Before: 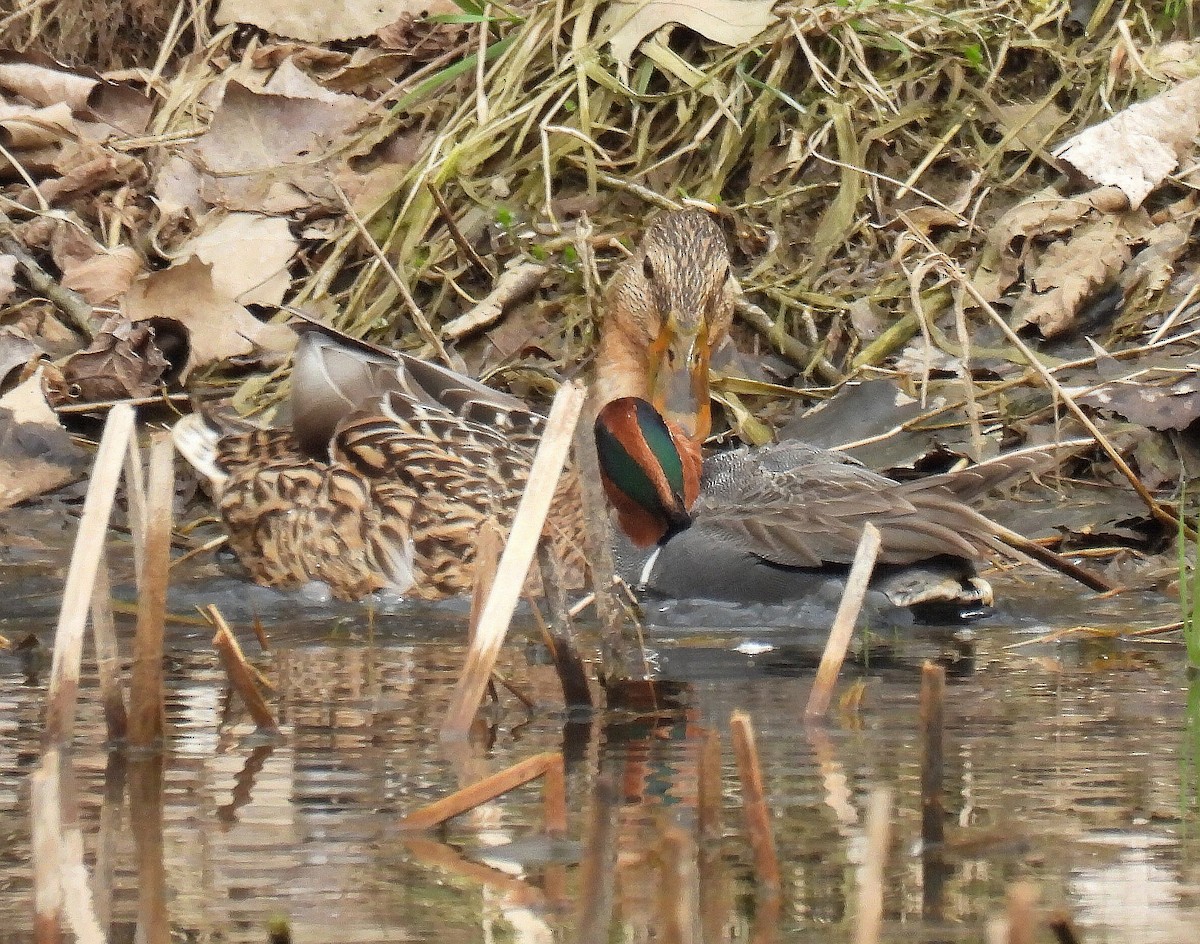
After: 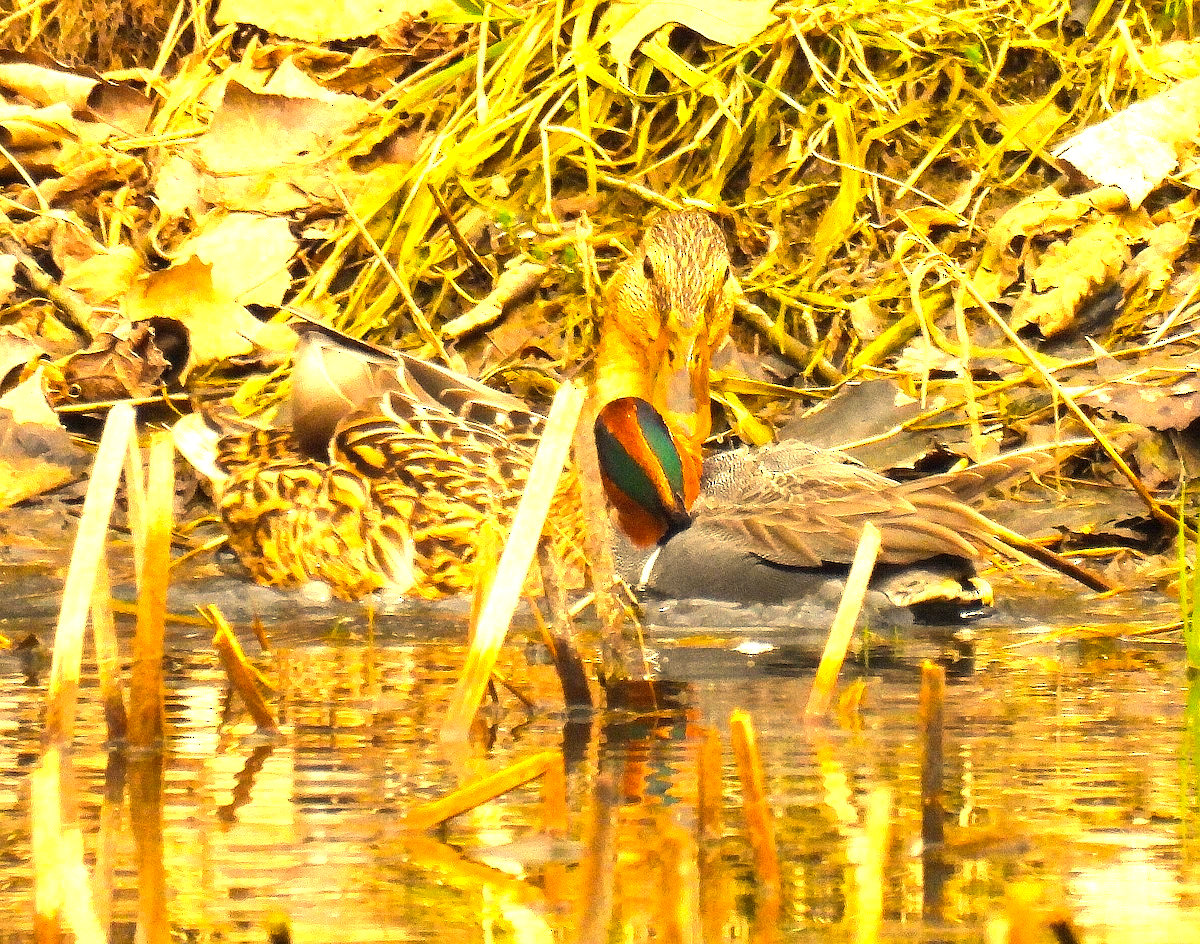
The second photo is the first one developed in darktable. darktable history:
color balance rgb: linear chroma grading › shadows -10%, linear chroma grading › global chroma 20%, perceptual saturation grading › global saturation 15%, perceptual brilliance grading › global brilliance 30%, perceptual brilliance grading › highlights 12%, perceptual brilliance grading › mid-tones 24%, global vibrance 20%
grain: strength 26%
white balance: red 1.138, green 0.996, blue 0.812
